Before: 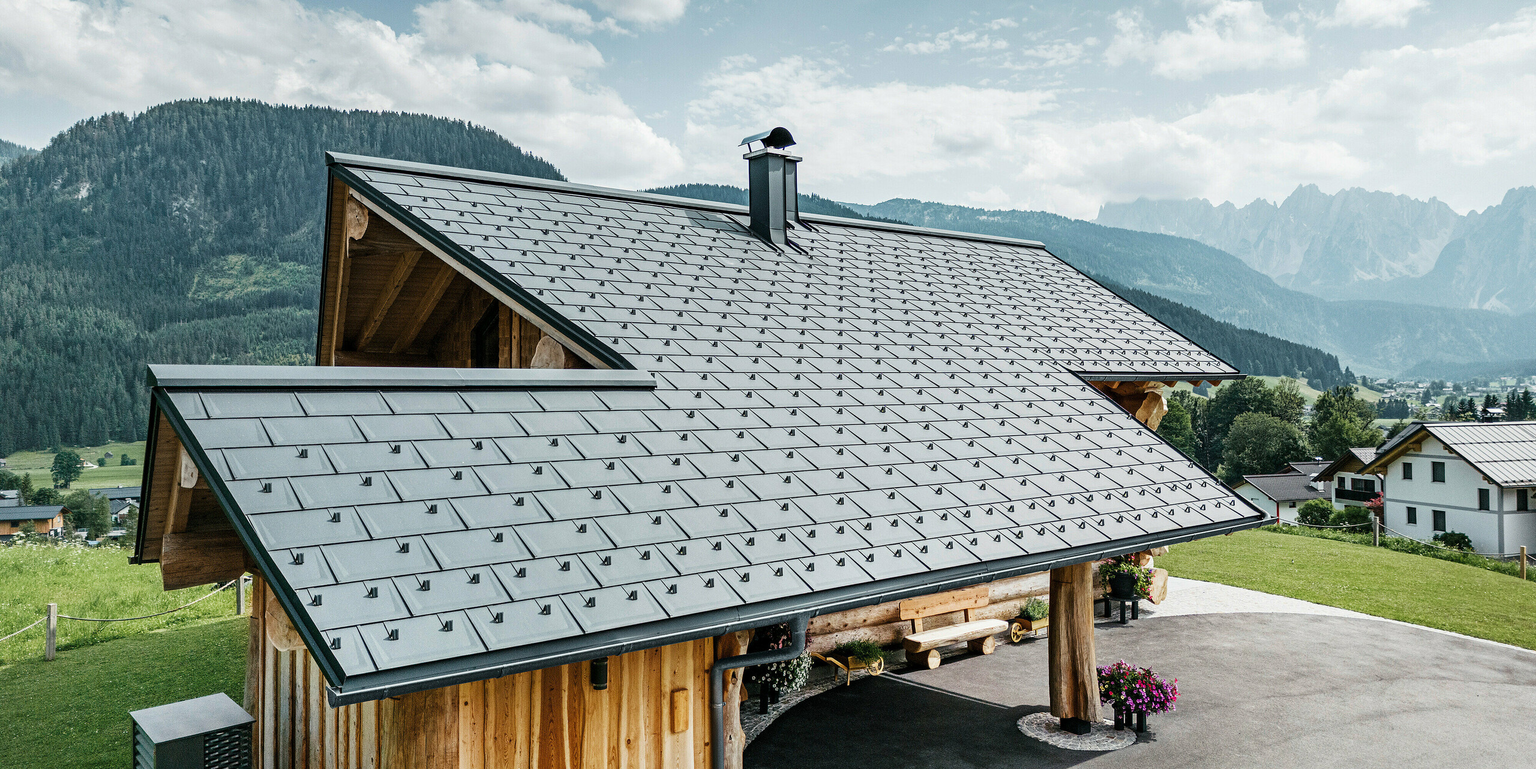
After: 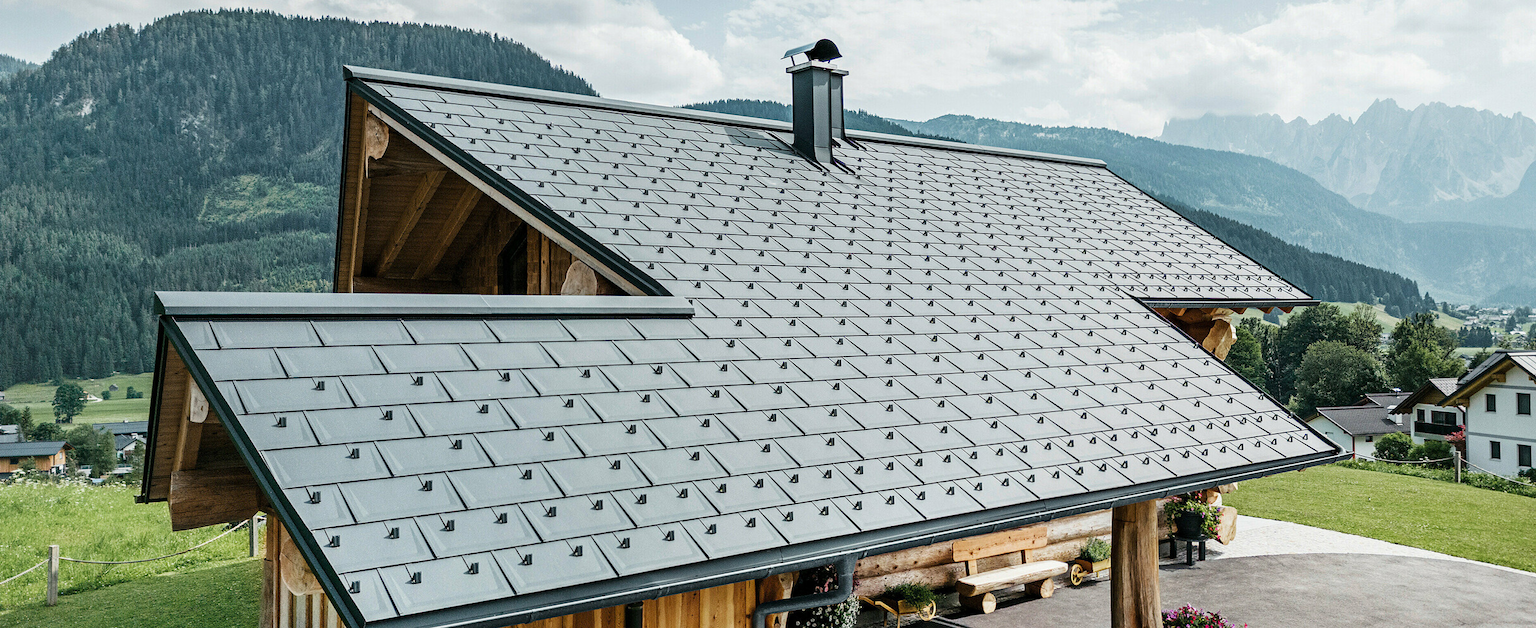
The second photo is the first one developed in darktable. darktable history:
crop and rotate: angle 0.069°, top 11.744%, right 5.469%, bottom 11.011%
